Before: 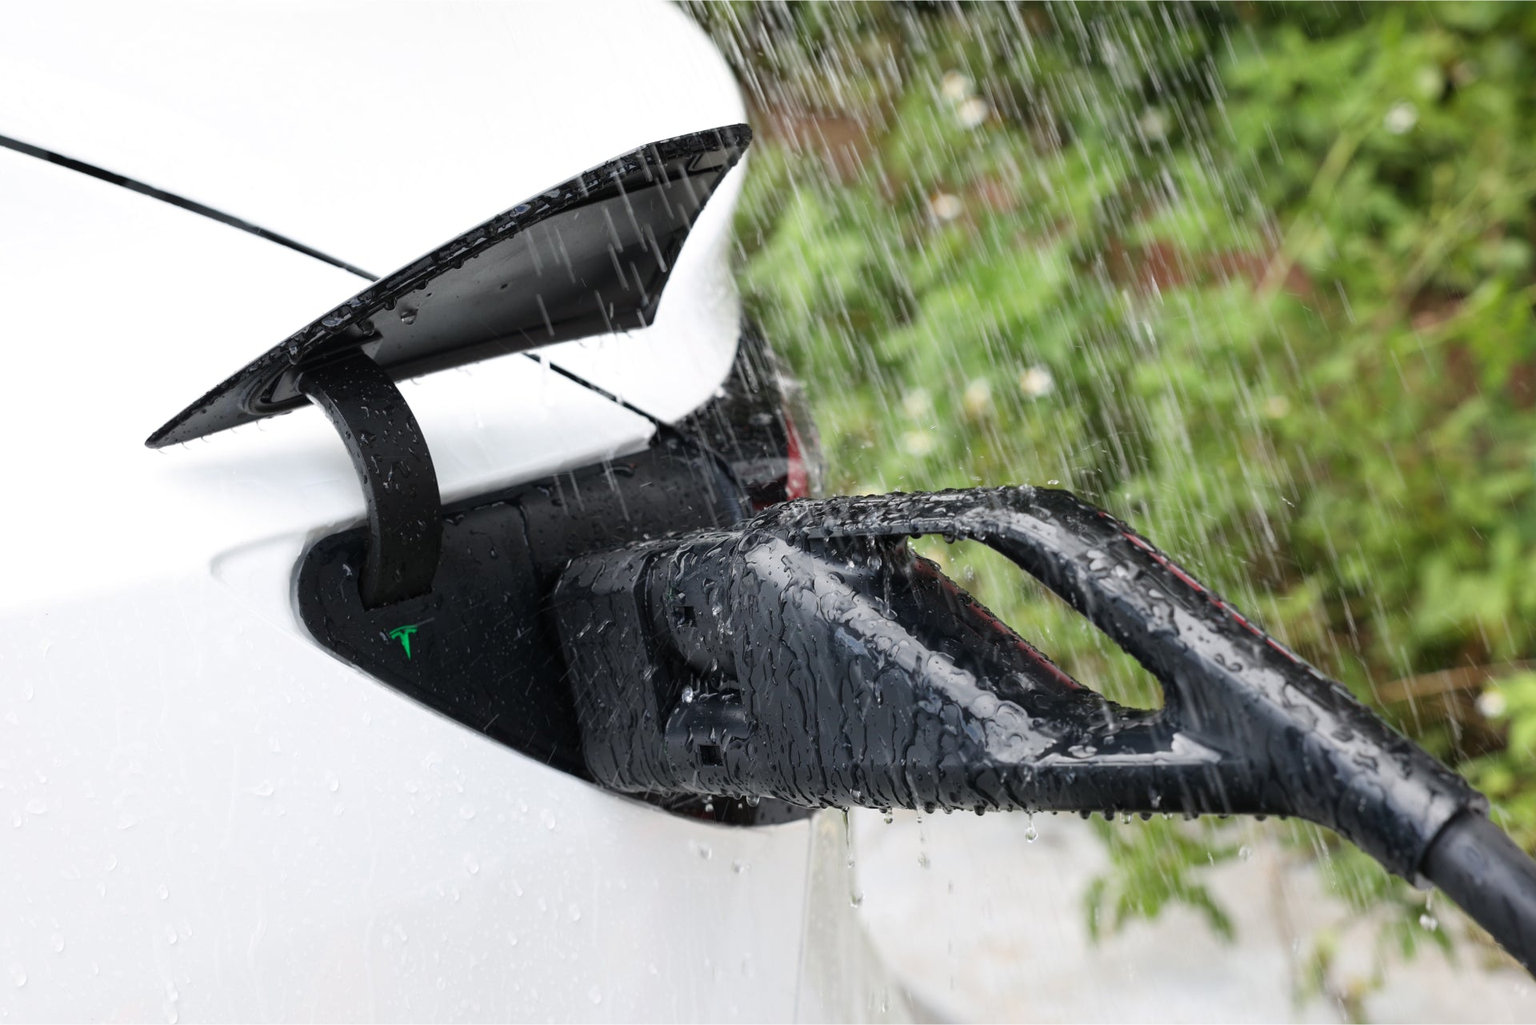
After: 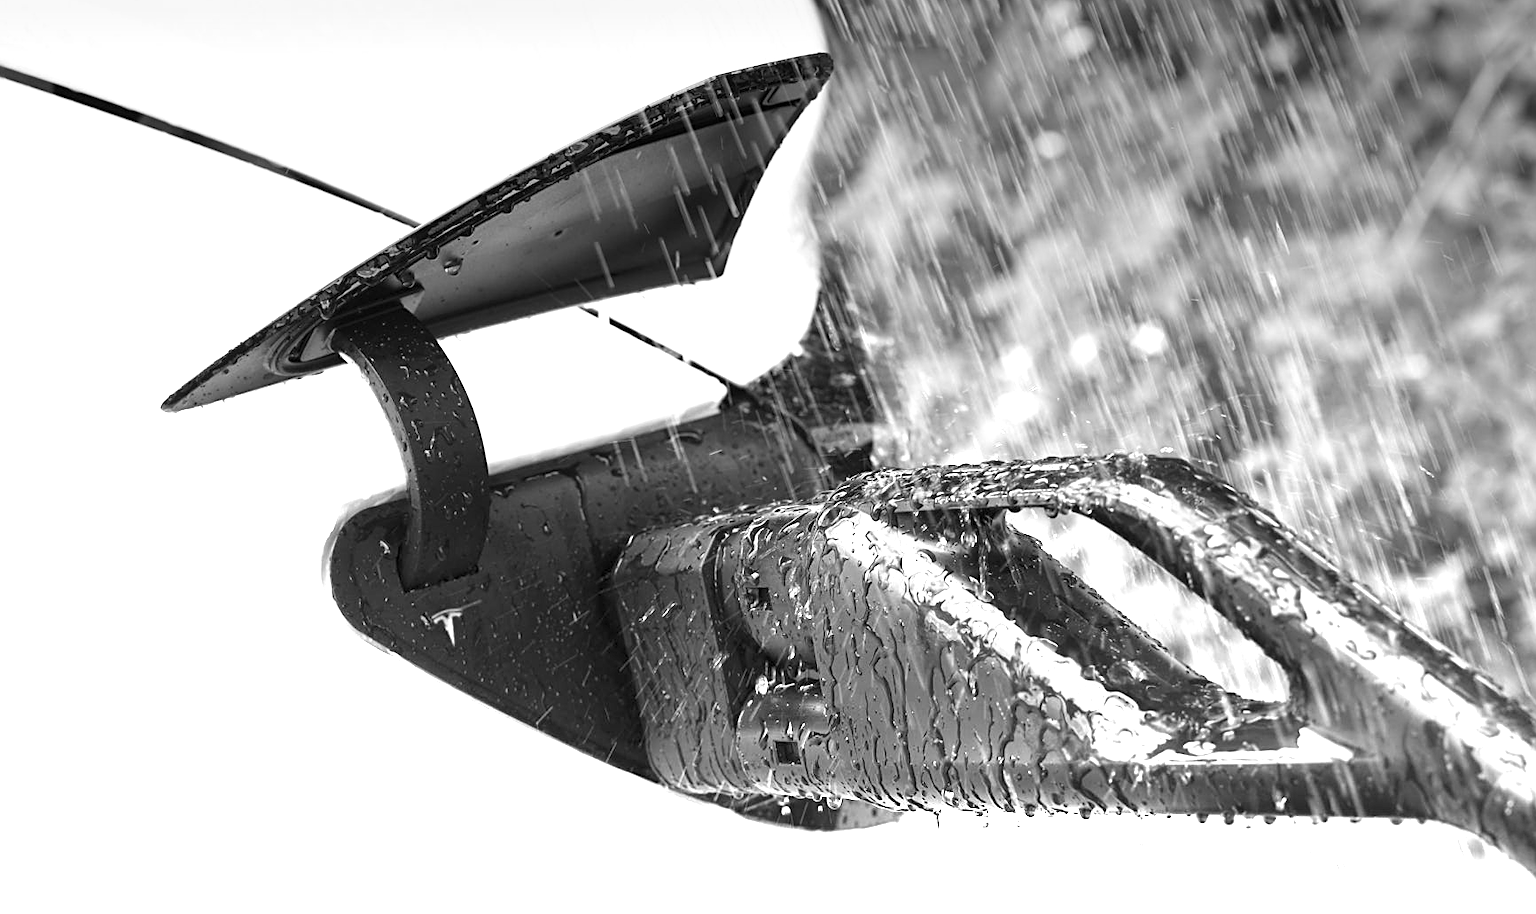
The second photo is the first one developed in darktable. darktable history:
monochrome: a 32, b 64, size 2.3
graduated density: density -3.9 EV
crop: top 7.49%, right 9.717%, bottom 11.943%
sharpen: on, module defaults
